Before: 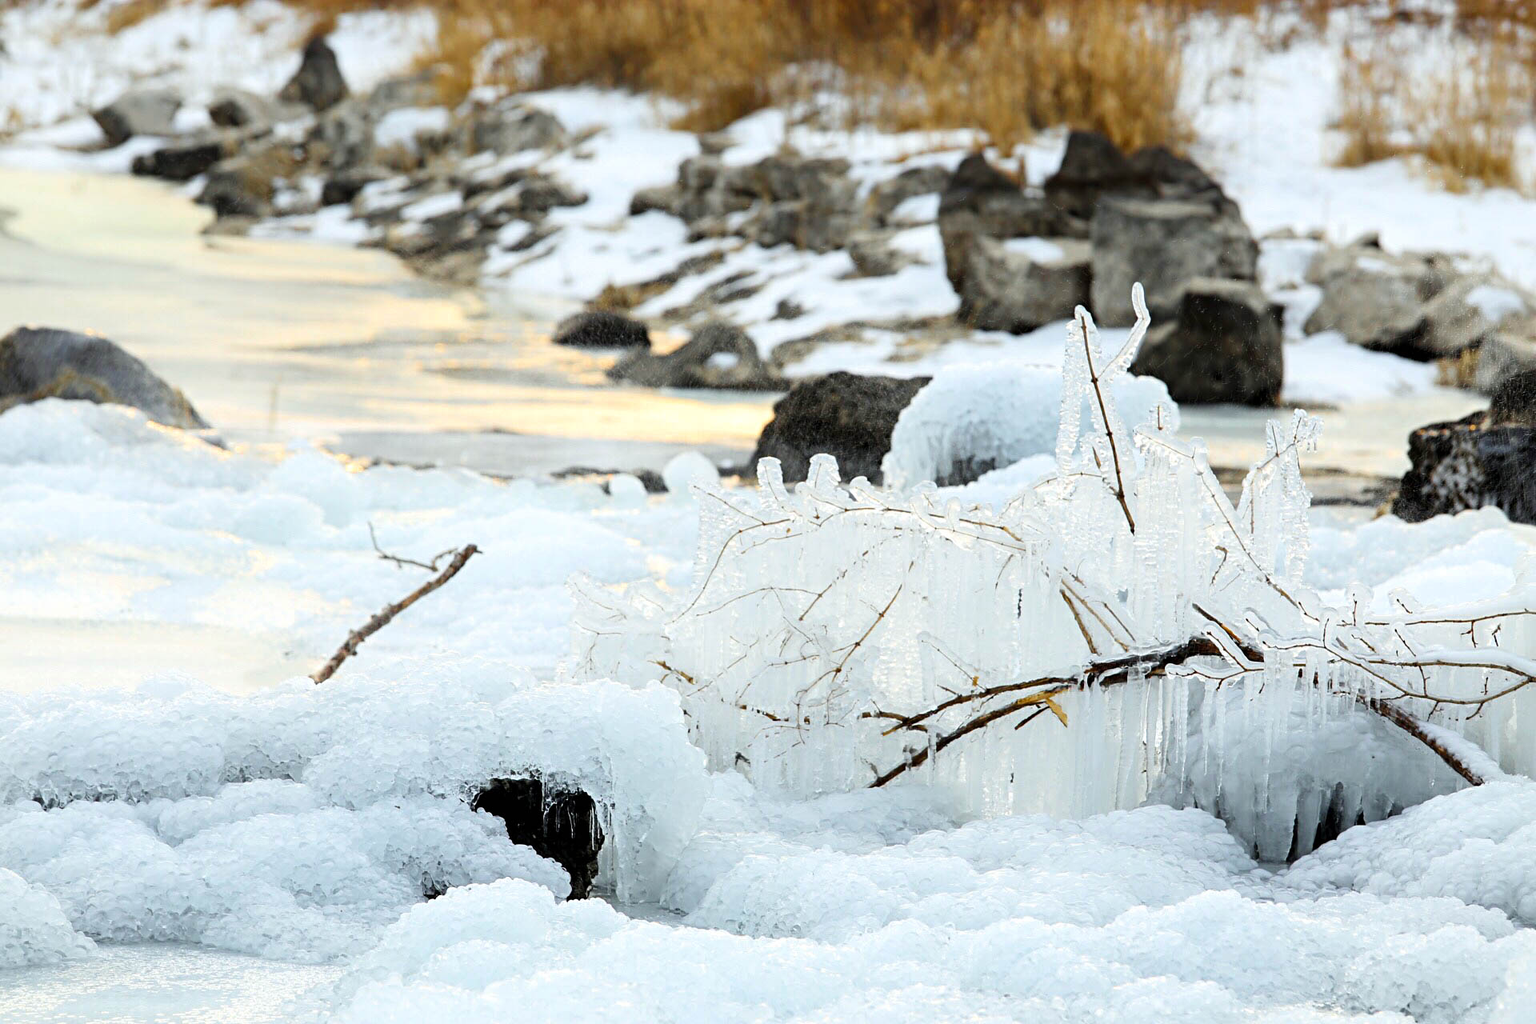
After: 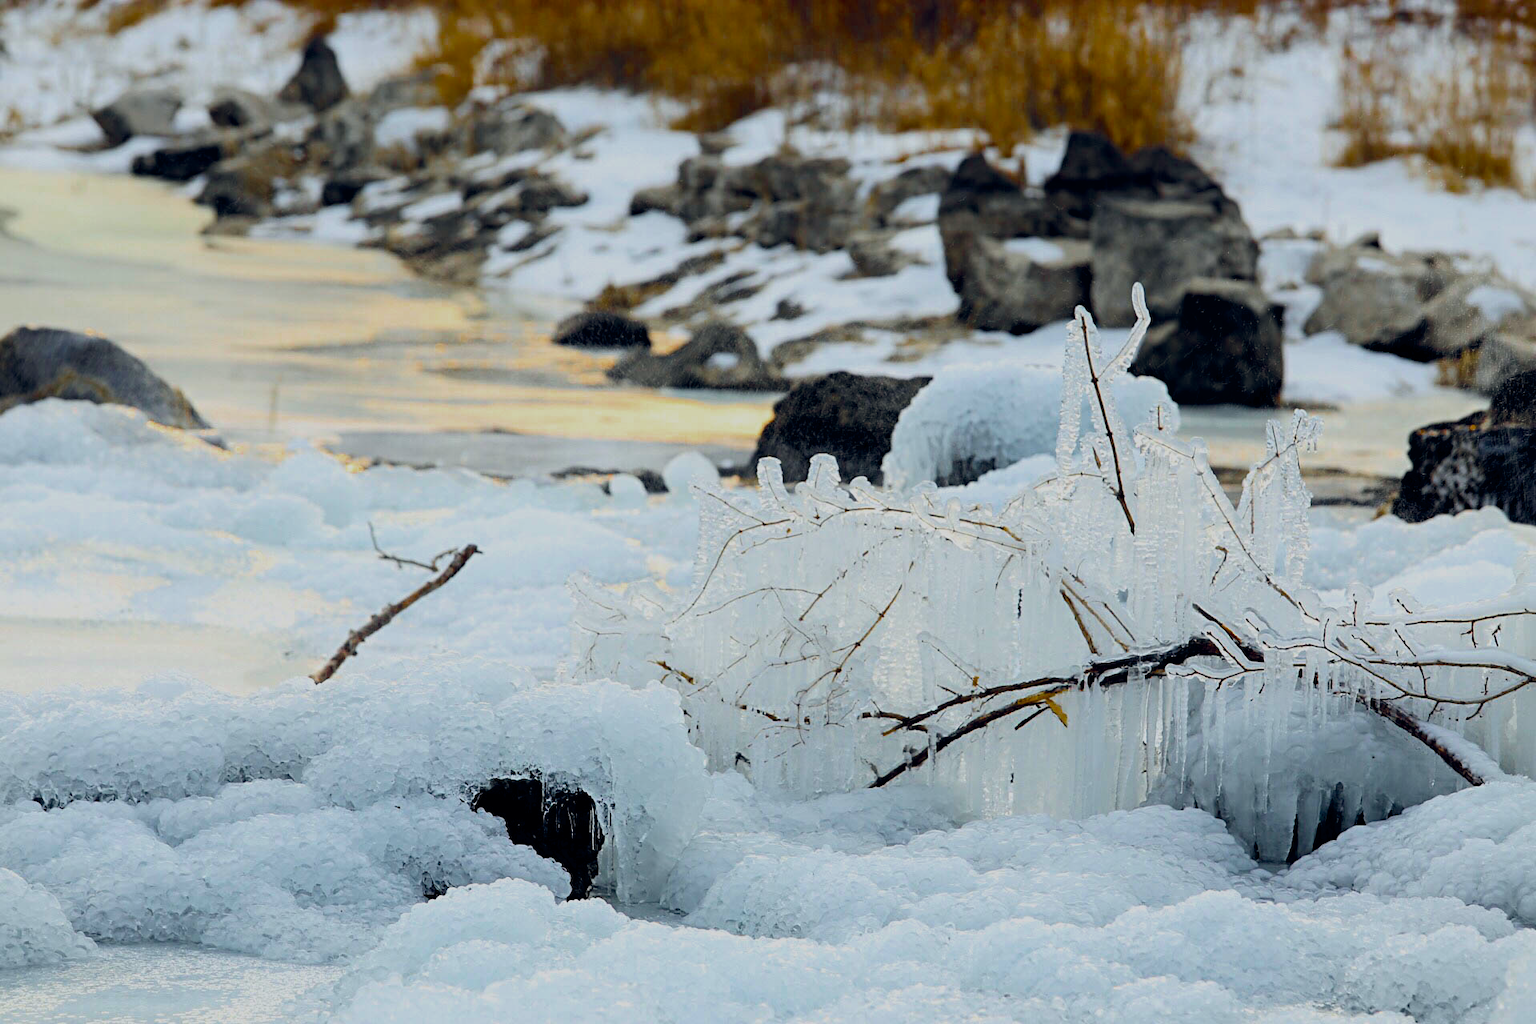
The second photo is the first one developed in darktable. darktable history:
color balance rgb: power › hue 310.92°, global offset › chroma 0.125%, global offset › hue 253.56°, perceptual saturation grading › global saturation 30.781%, global vibrance 9.582%, contrast 14.842%, saturation formula JzAzBz (2021)
exposure: black level correction 0, exposure -0.862 EV, compensate highlight preservation false
